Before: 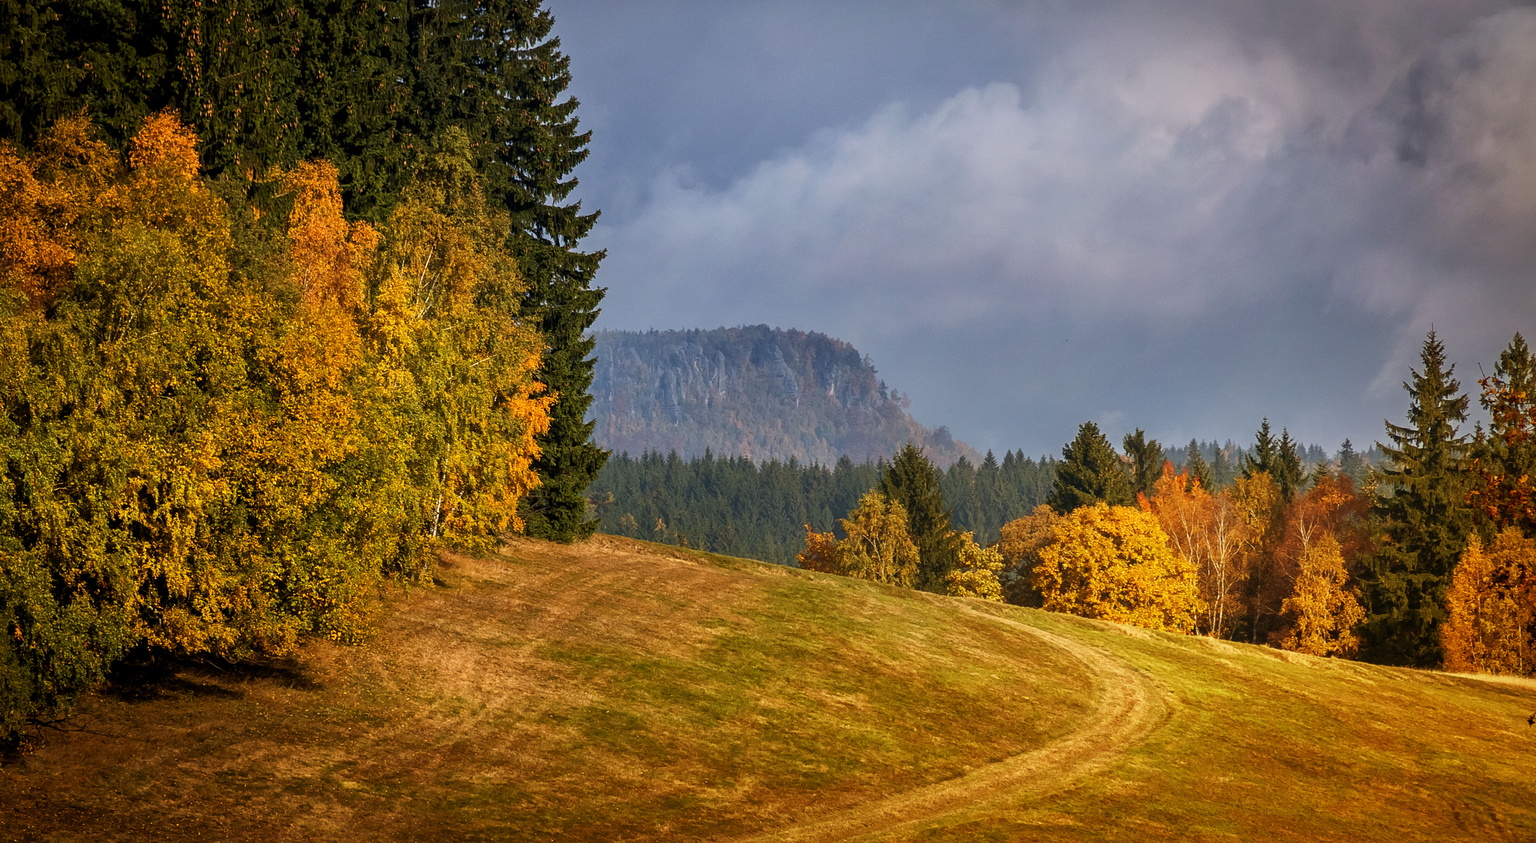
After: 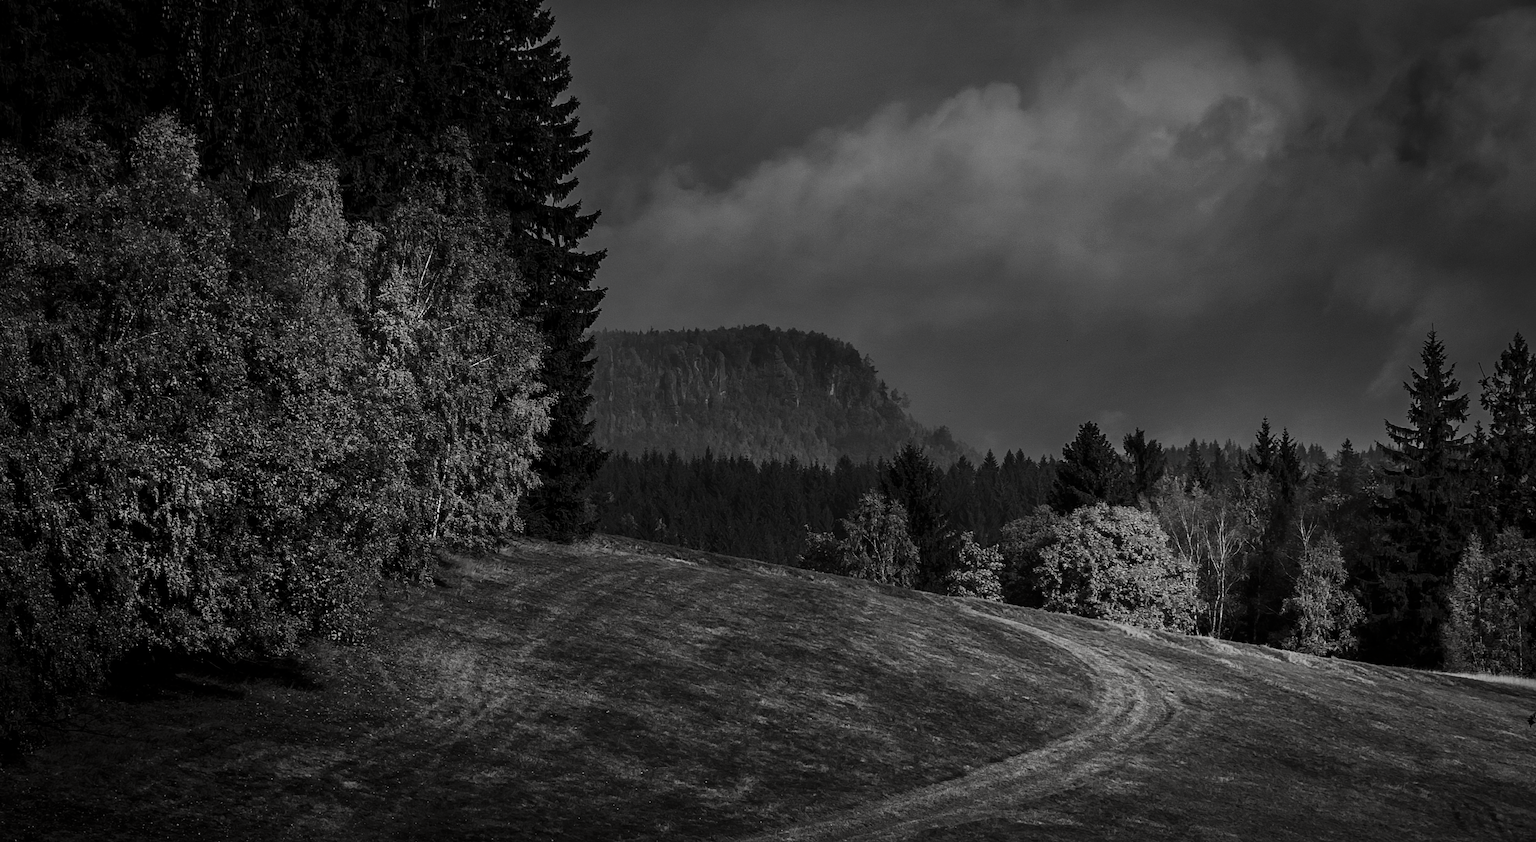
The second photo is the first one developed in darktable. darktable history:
contrast brightness saturation: contrast -0.03, brightness -0.603, saturation -0.987
